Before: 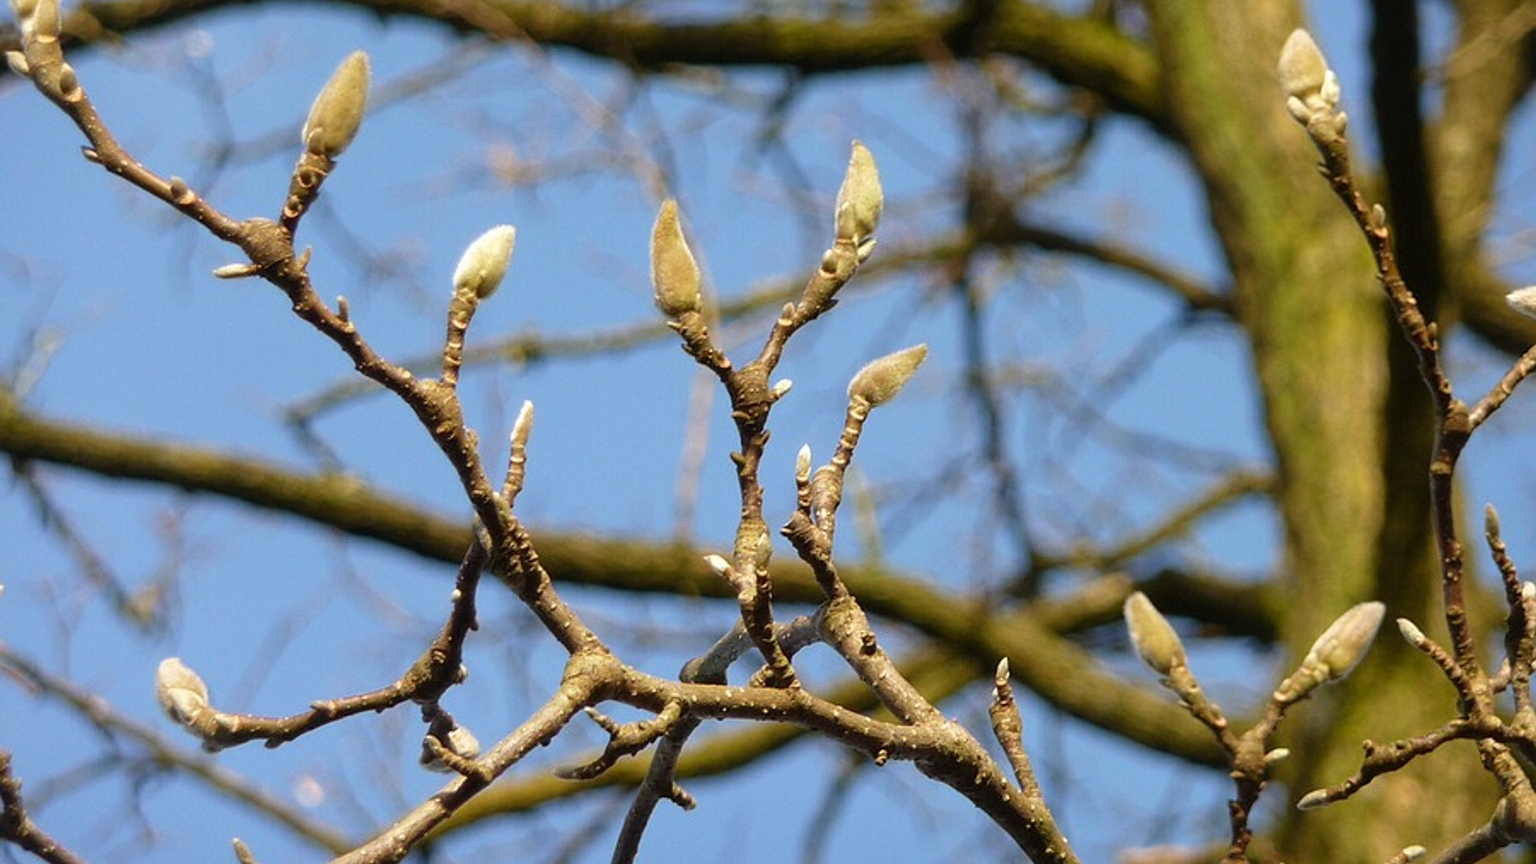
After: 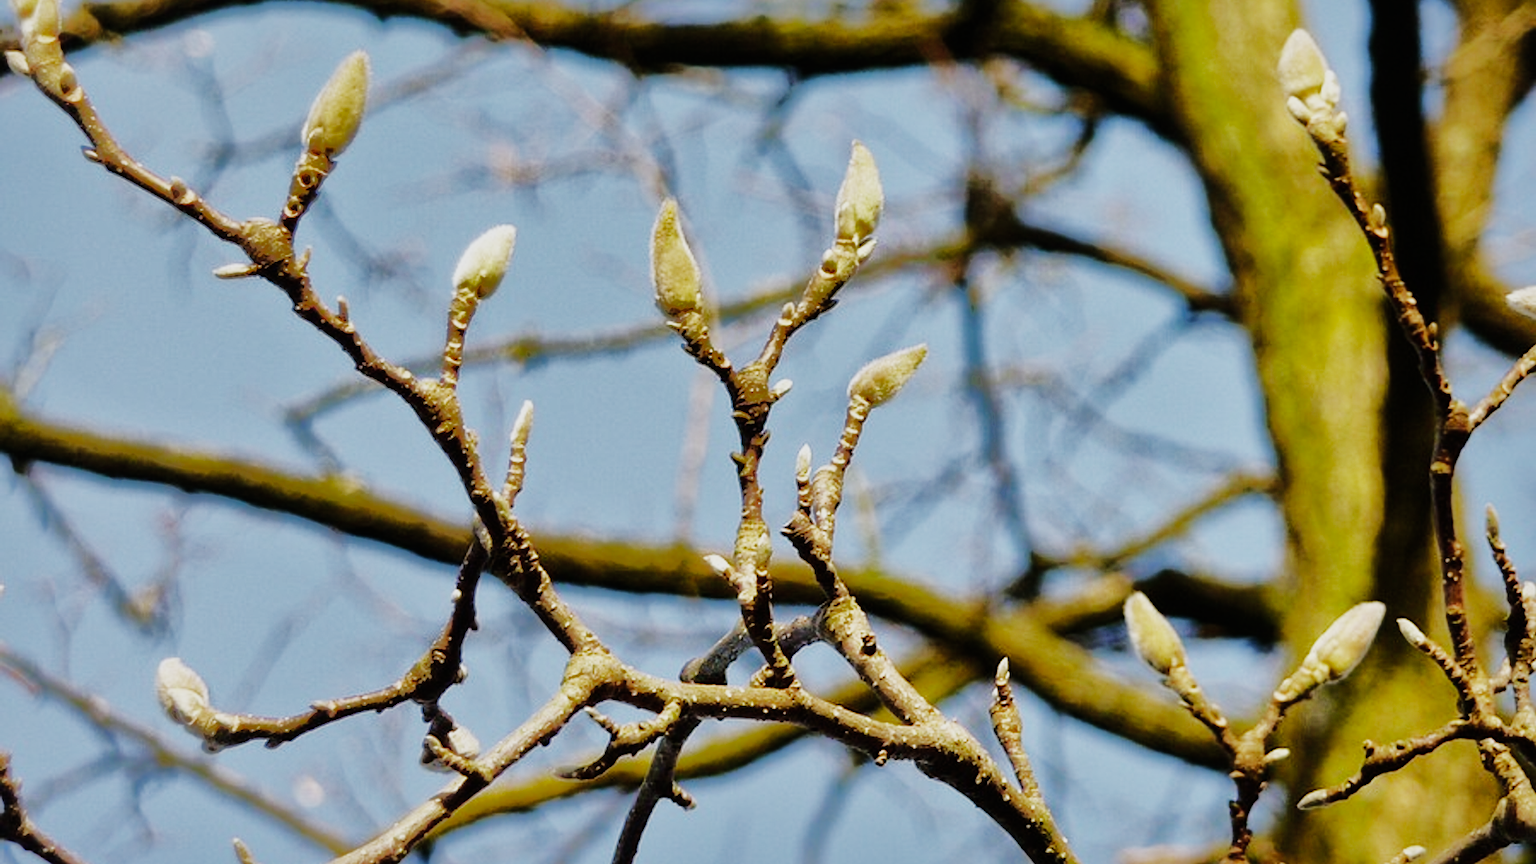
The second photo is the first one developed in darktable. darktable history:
exposure: exposure 0.4 EV, compensate highlight preservation false
tone equalizer: -8 EV 0.001 EV, -7 EV -0.002 EV, -6 EV 0.002 EV, -5 EV -0.03 EV, -4 EV -0.116 EV, -3 EV -0.169 EV, -2 EV 0.24 EV, -1 EV 0.702 EV, +0 EV 0.493 EV
sigmoid: contrast 1.8, skew -0.2, preserve hue 0%, red attenuation 0.1, red rotation 0.035, green attenuation 0.1, green rotation -0.017, blue attenuation 0.15, blue rotation -0.052, base primaries Rec2020
shadows and highlights: shadows 25, highlights -70
